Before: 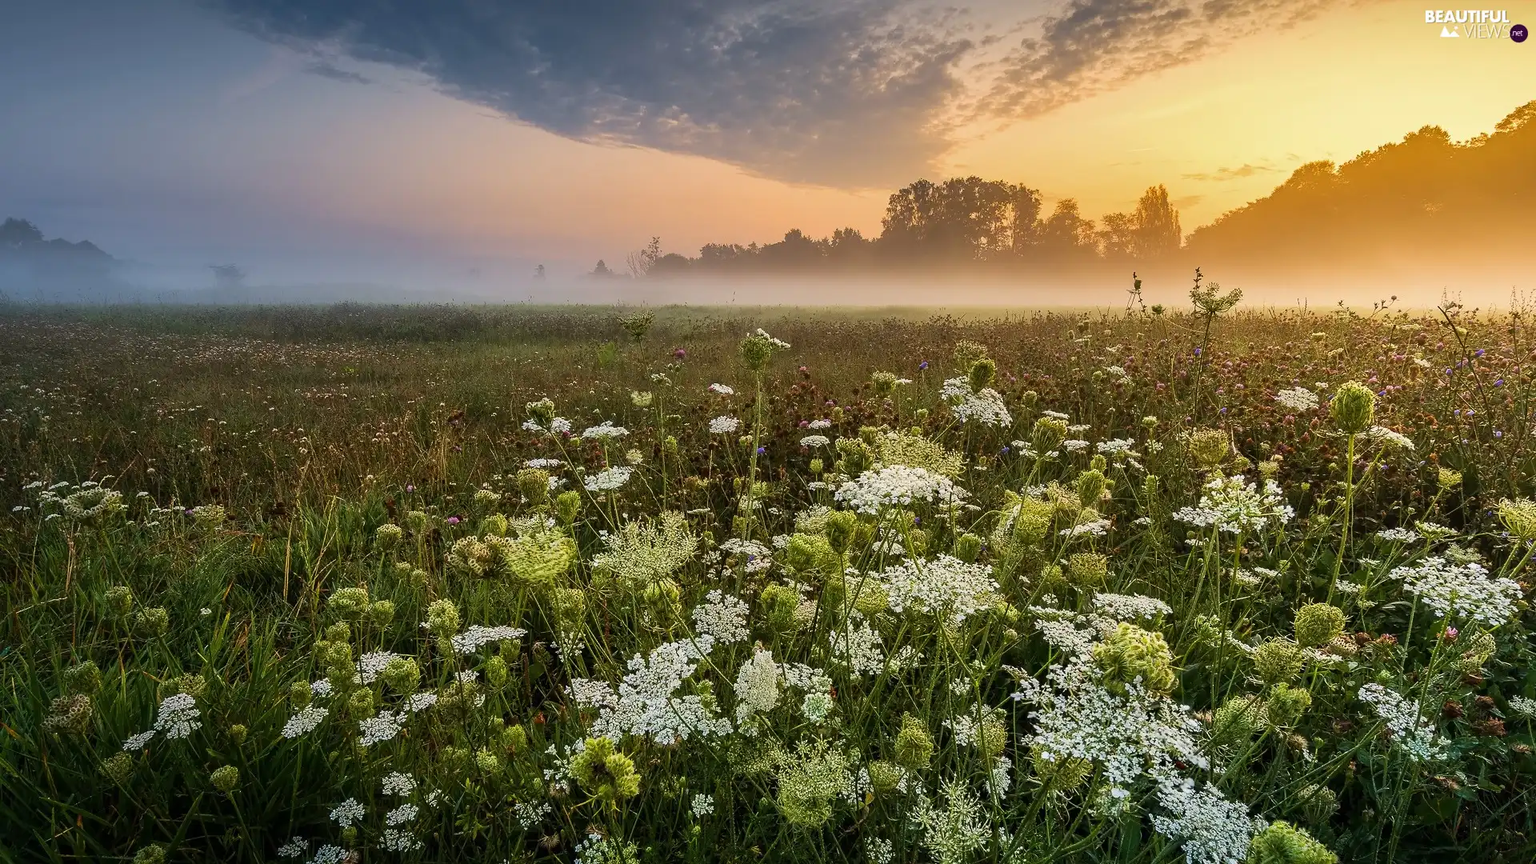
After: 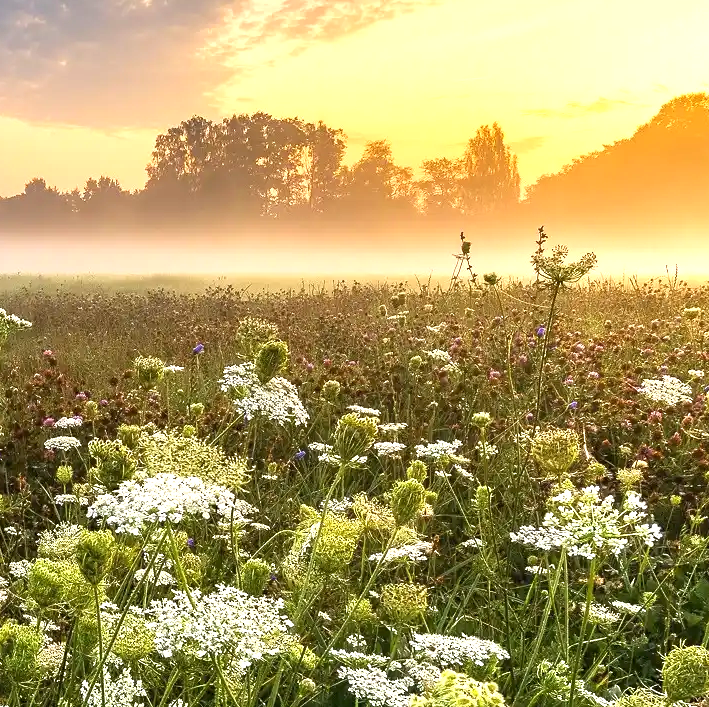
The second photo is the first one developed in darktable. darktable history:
exposure: exposure 0.917 EV, compensate highlight preservation false
crop and rotate: left 49.793%, top 10.086%, right 13.246%, bottom 24.402%
